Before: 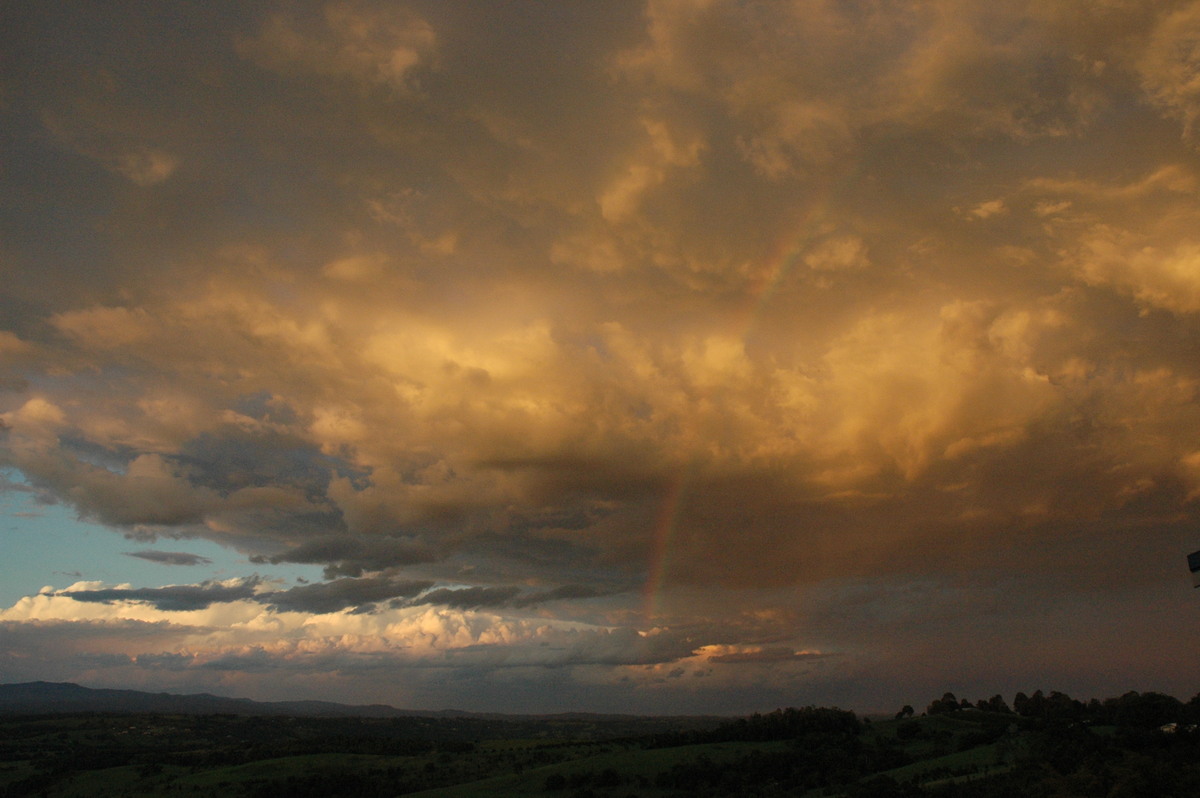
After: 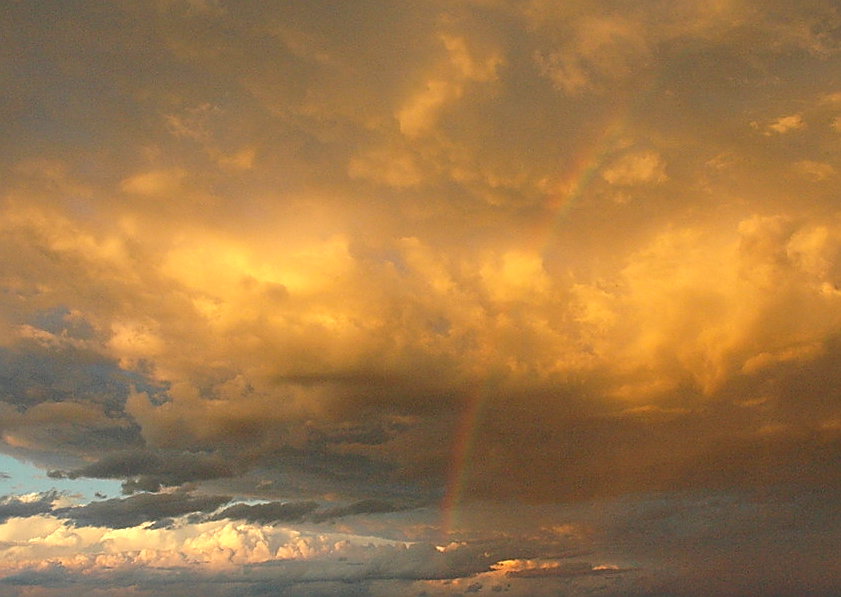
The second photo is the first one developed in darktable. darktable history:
exposure: exposure 0.663 EV, compensate highlight preservation false
contrast brightness saturation: saturation 0.179
crop and rotate: left 16.863%, top 10.666%, right 13.032%, bottom 14.446%
sharpen: radius 1.422, amount 1.242, threshold 0.7
